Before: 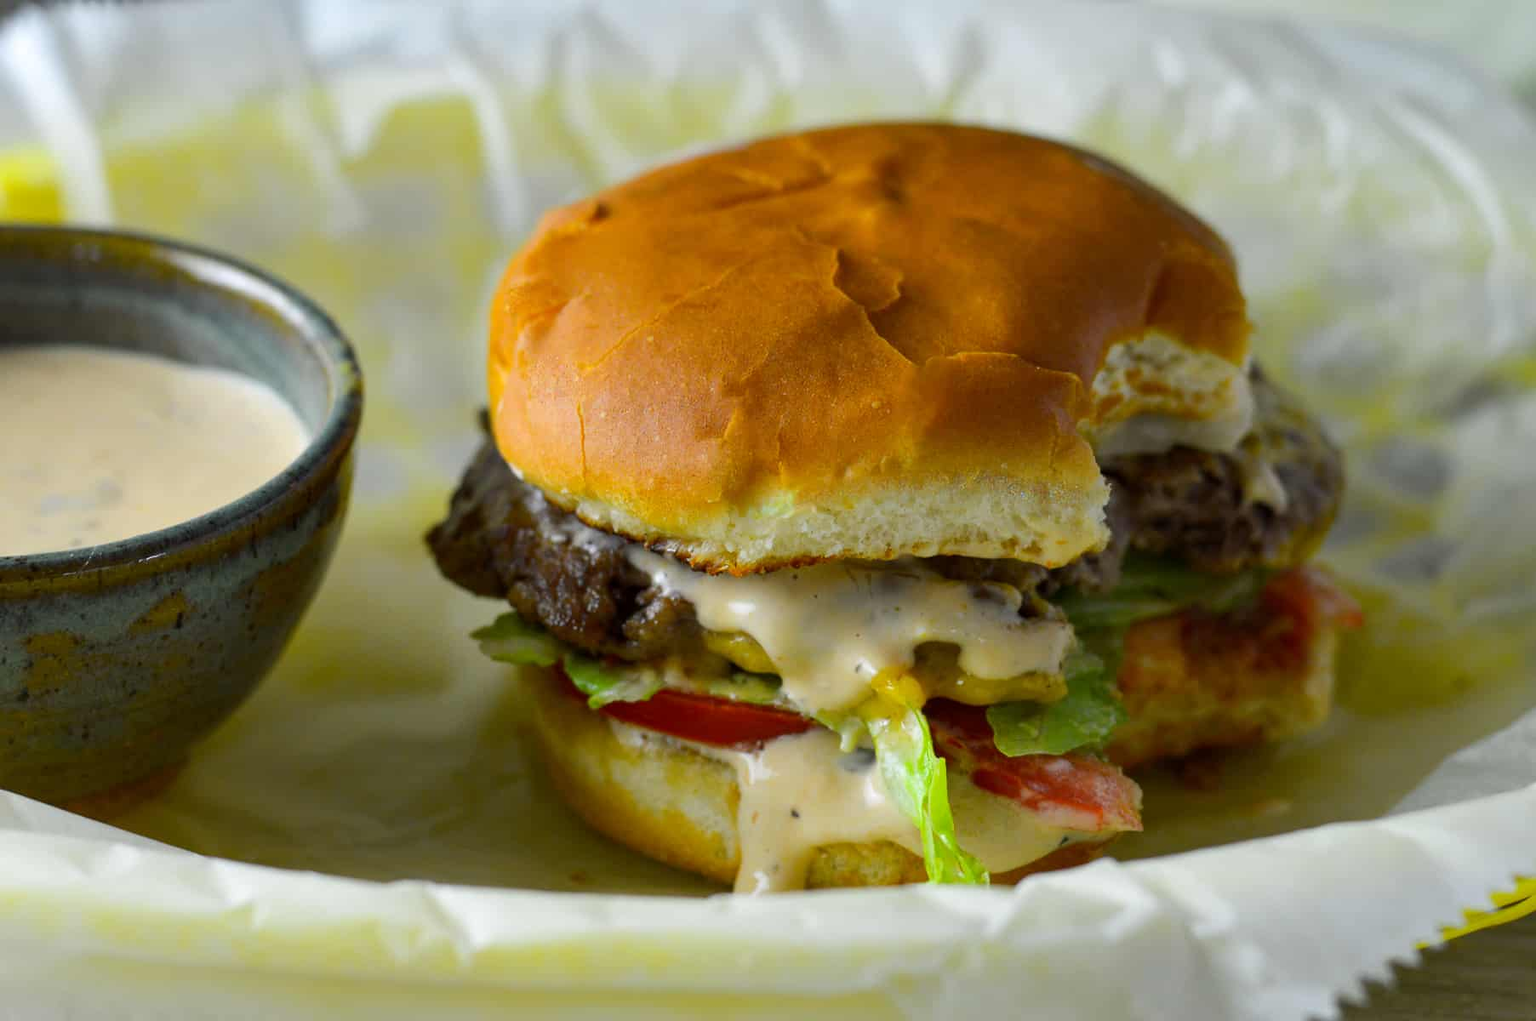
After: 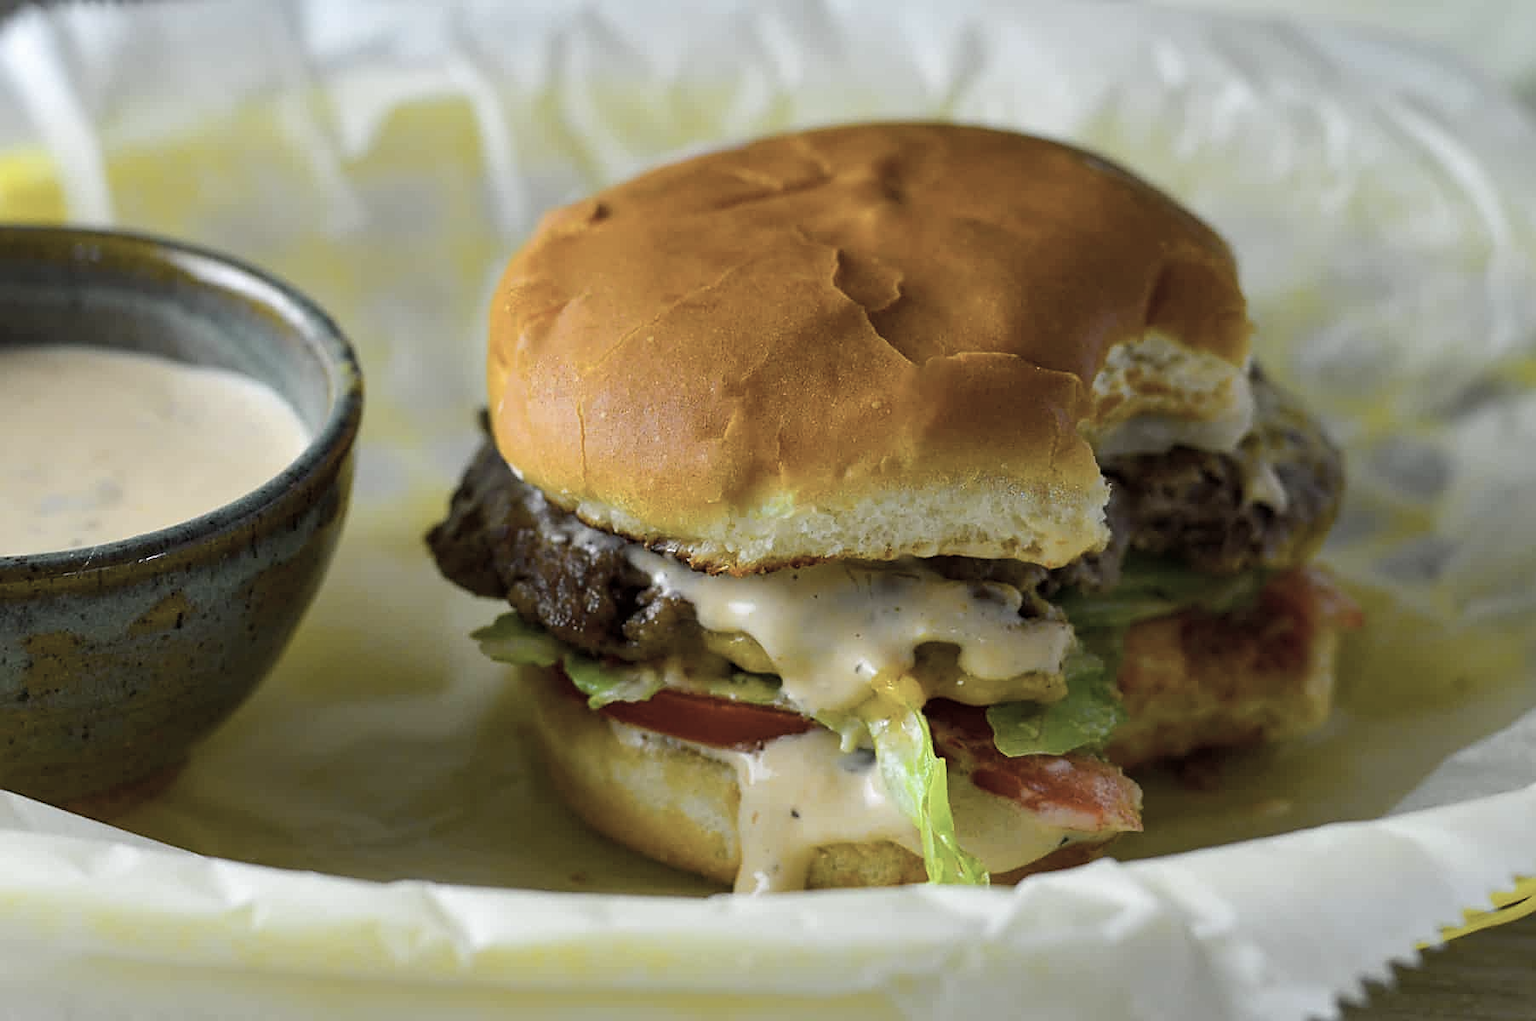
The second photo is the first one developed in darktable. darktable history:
color balance rgb: perceptual saturation grading › global saturation 19.623%, global vibrance 20%
sharpen: on, module defaults
color correction: highlights b* -0.06, saturation 0.533
